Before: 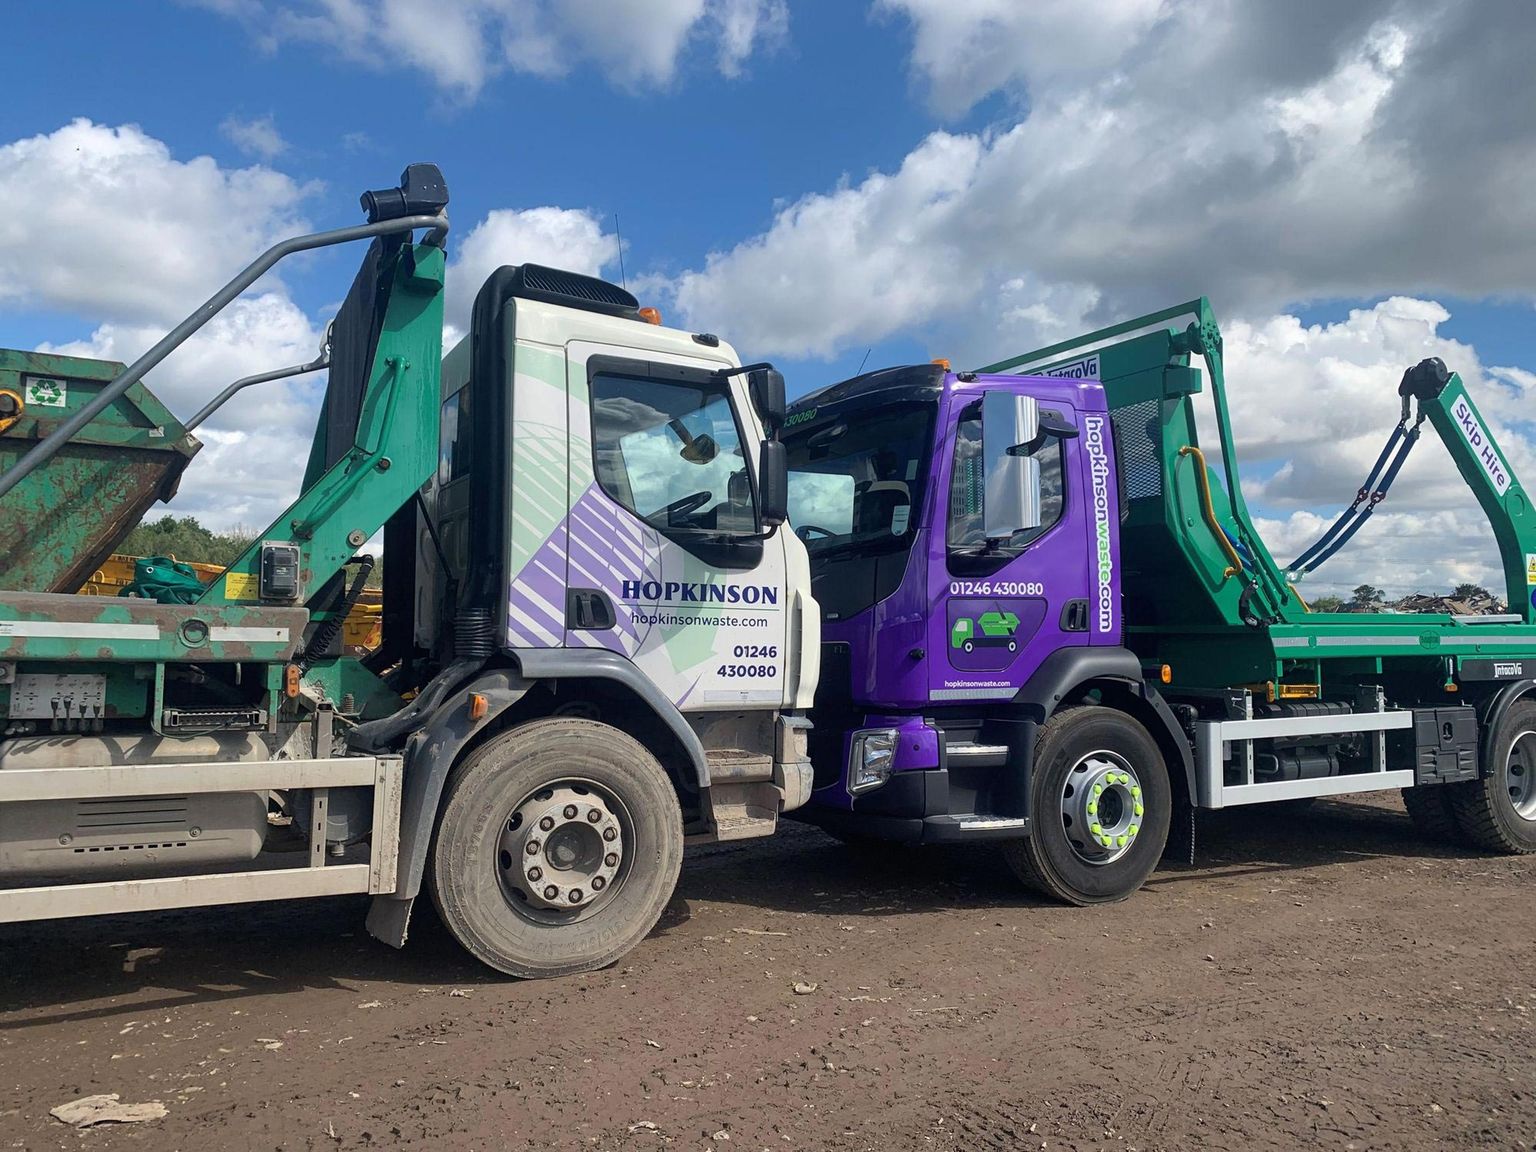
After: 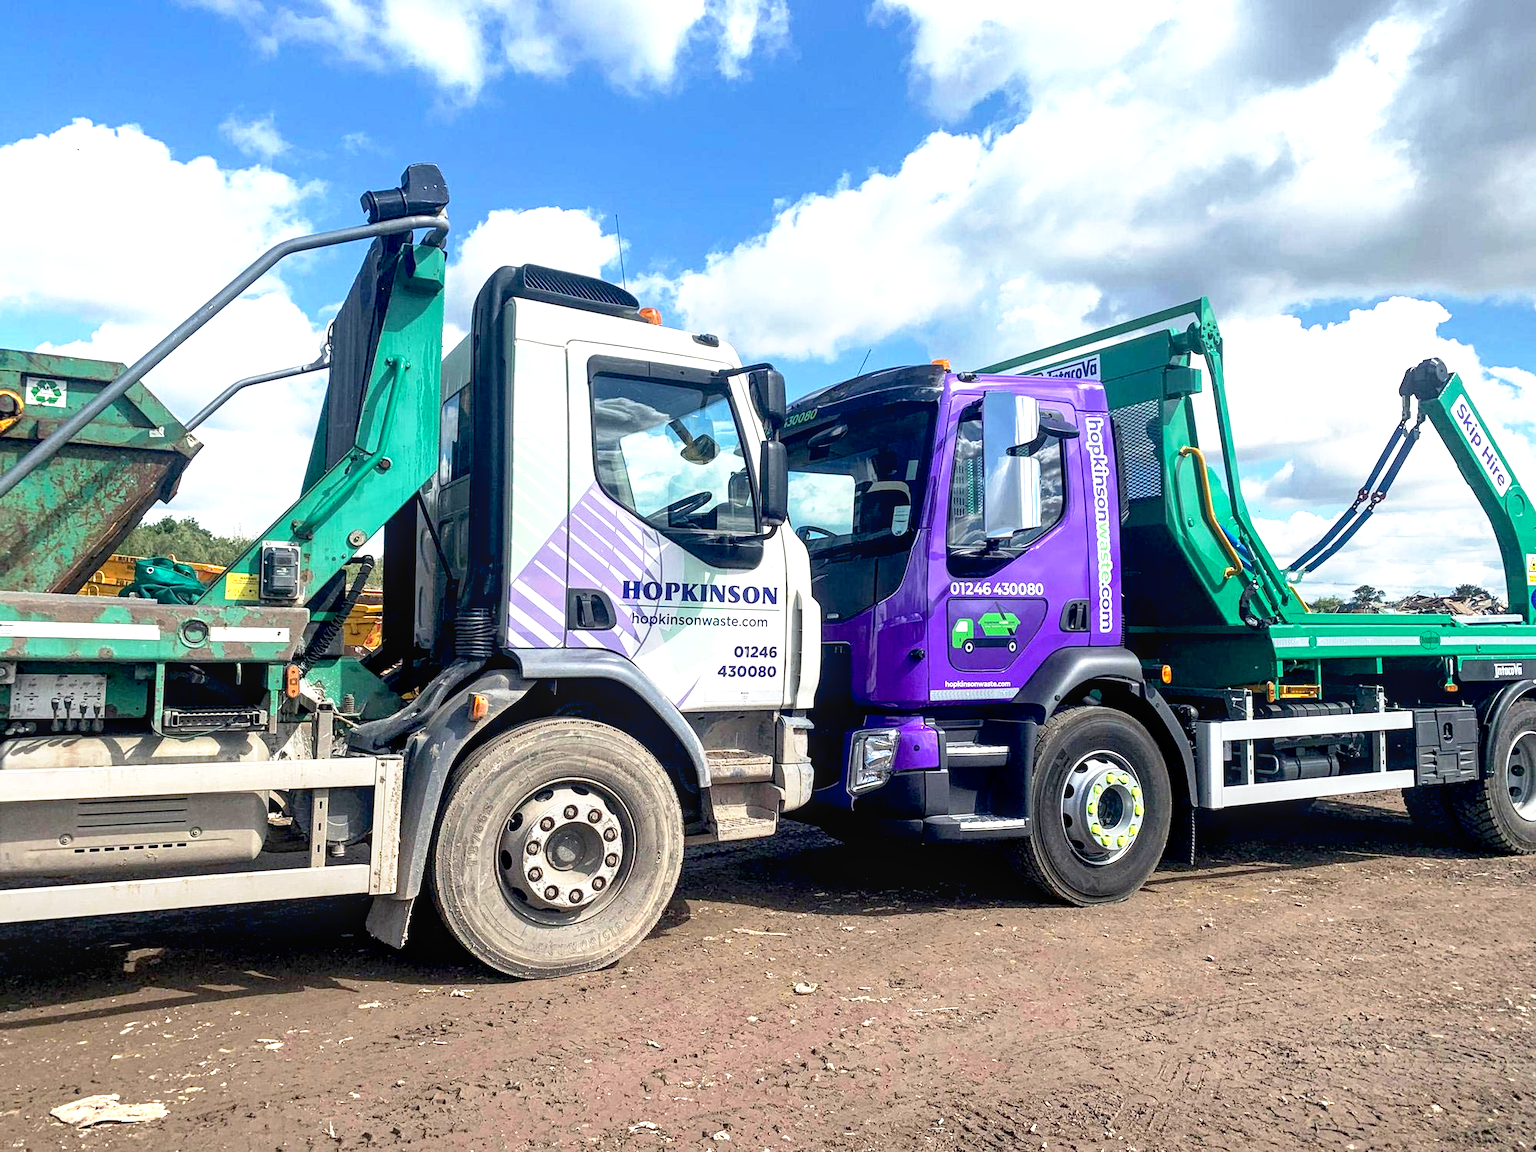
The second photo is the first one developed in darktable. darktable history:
exposure: black level correction 0, exposure 1.1 EV, compensate highlight preservation false
base curve: curves: ch0 [(0.017, 0) (0.425, 0.441) (0.844, 0.933) (1, 1)], preserve colors none
local contrast: on, module defaults
